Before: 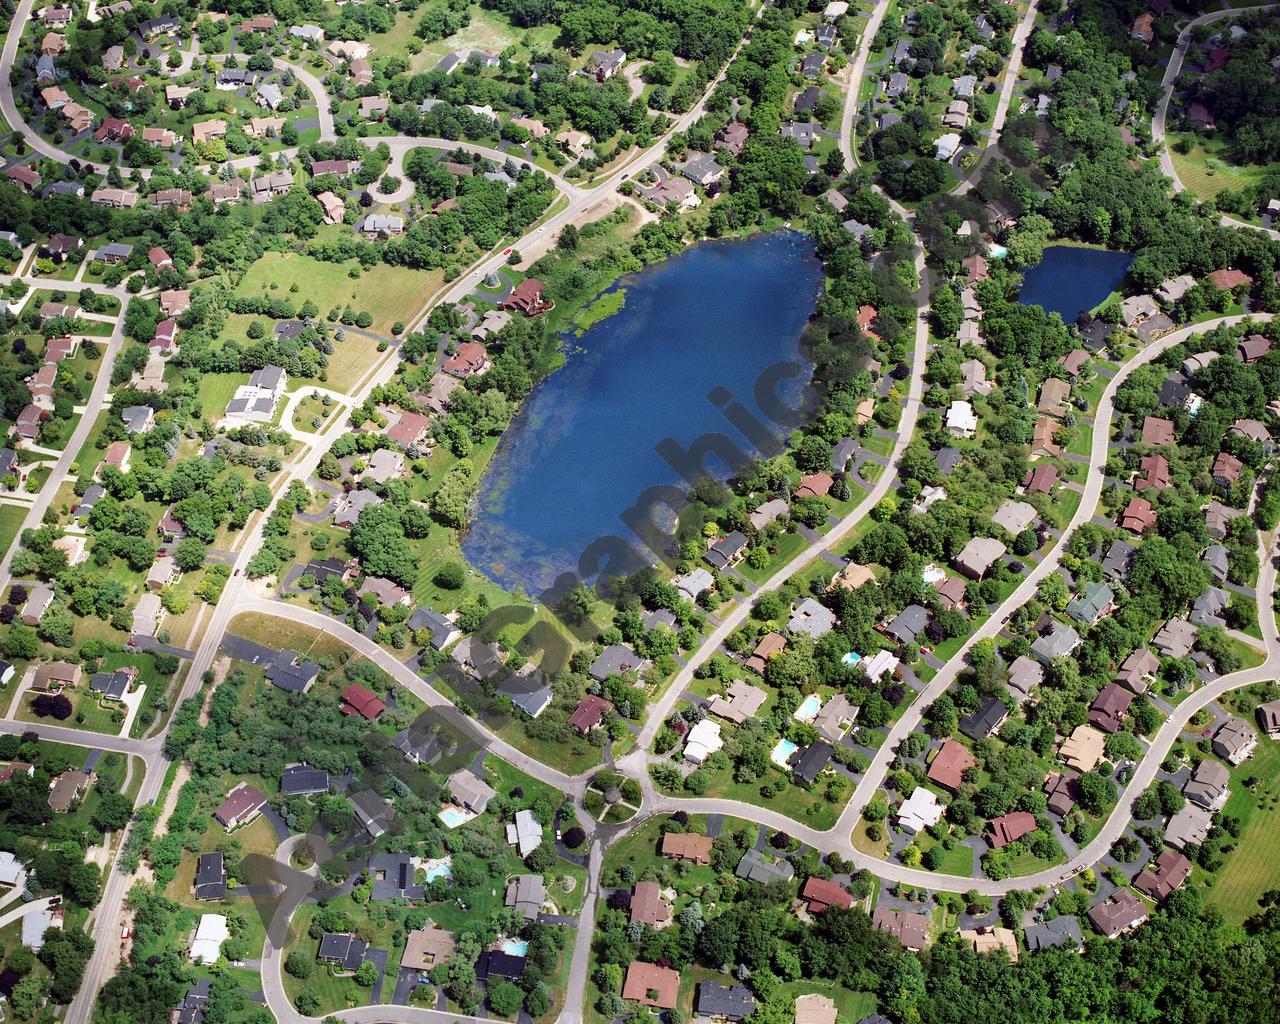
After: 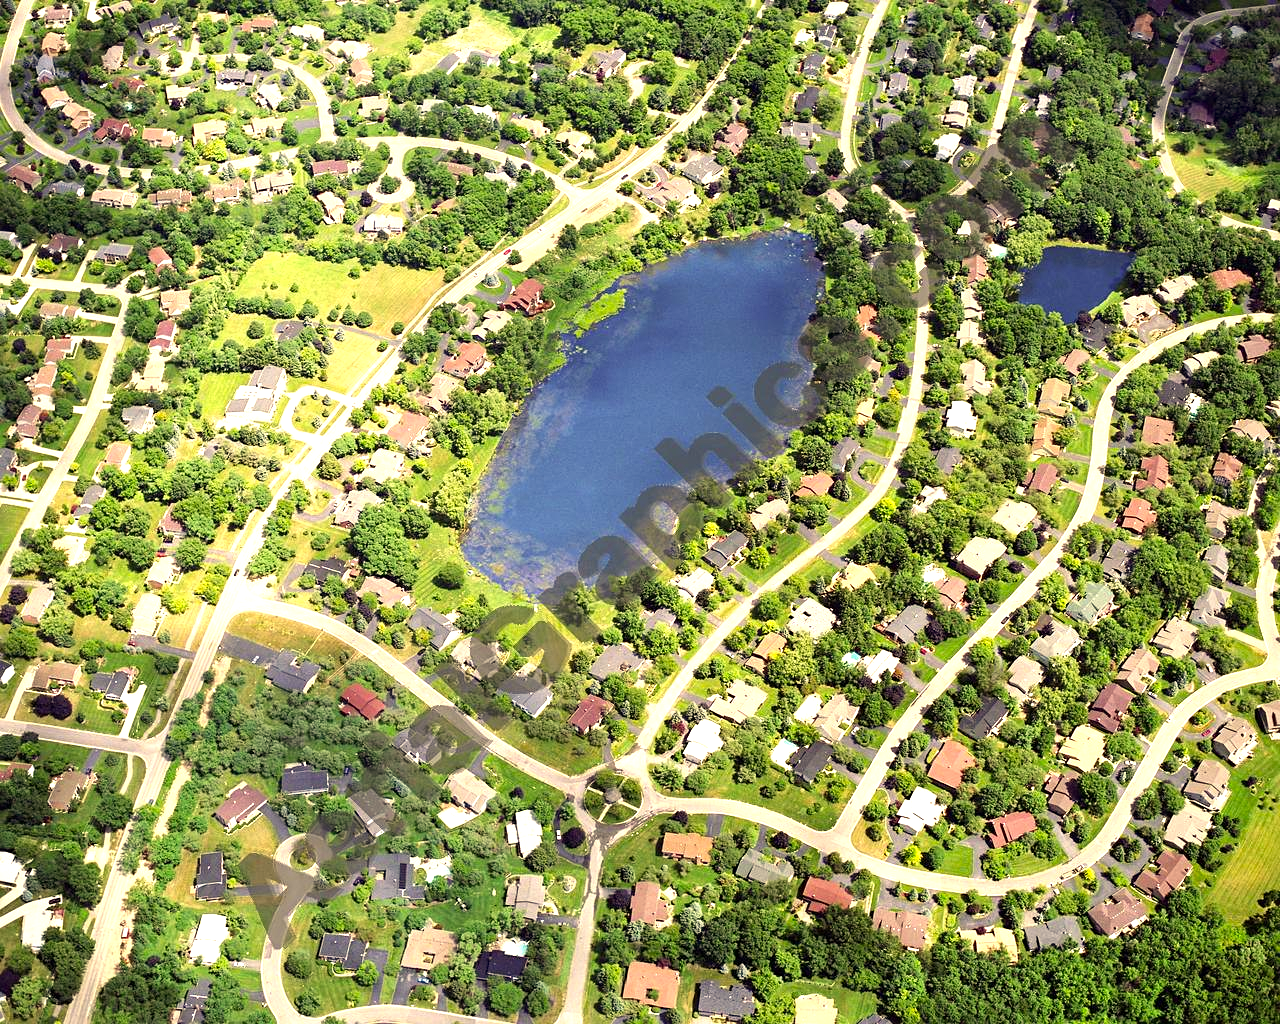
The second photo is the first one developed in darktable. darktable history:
exposure: black level correction 0, exposure 1.001 EV, compensate highlight preservation false
color correction: highlights a* 2.58, highlights b* 22.61
sharpen: amount 0.215
